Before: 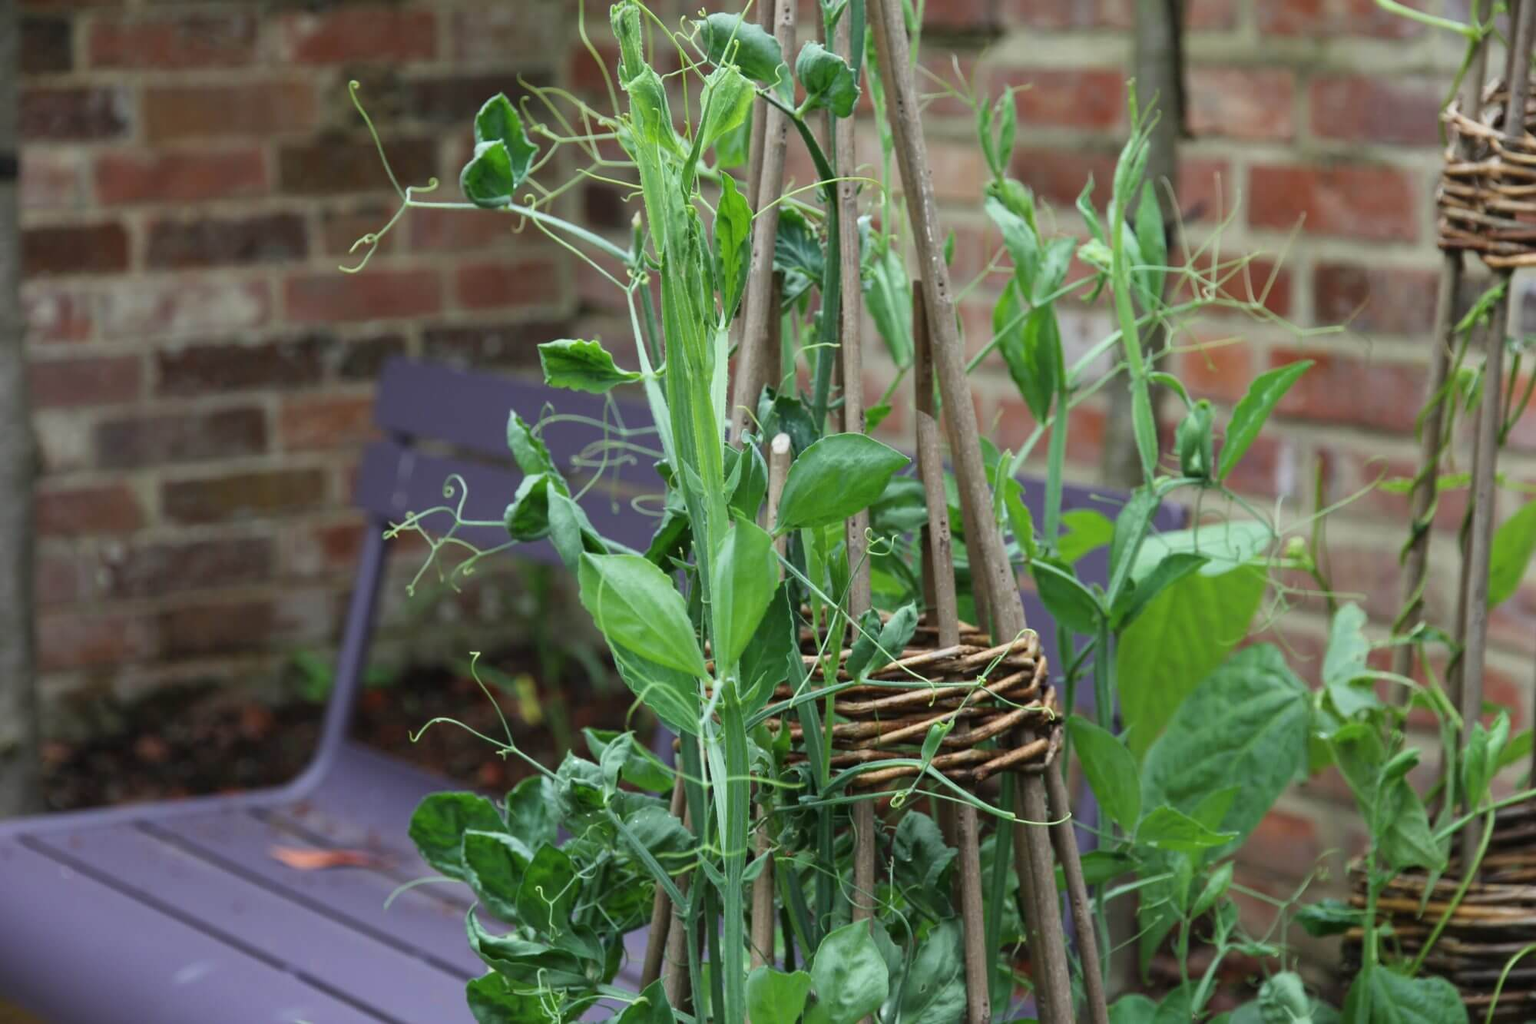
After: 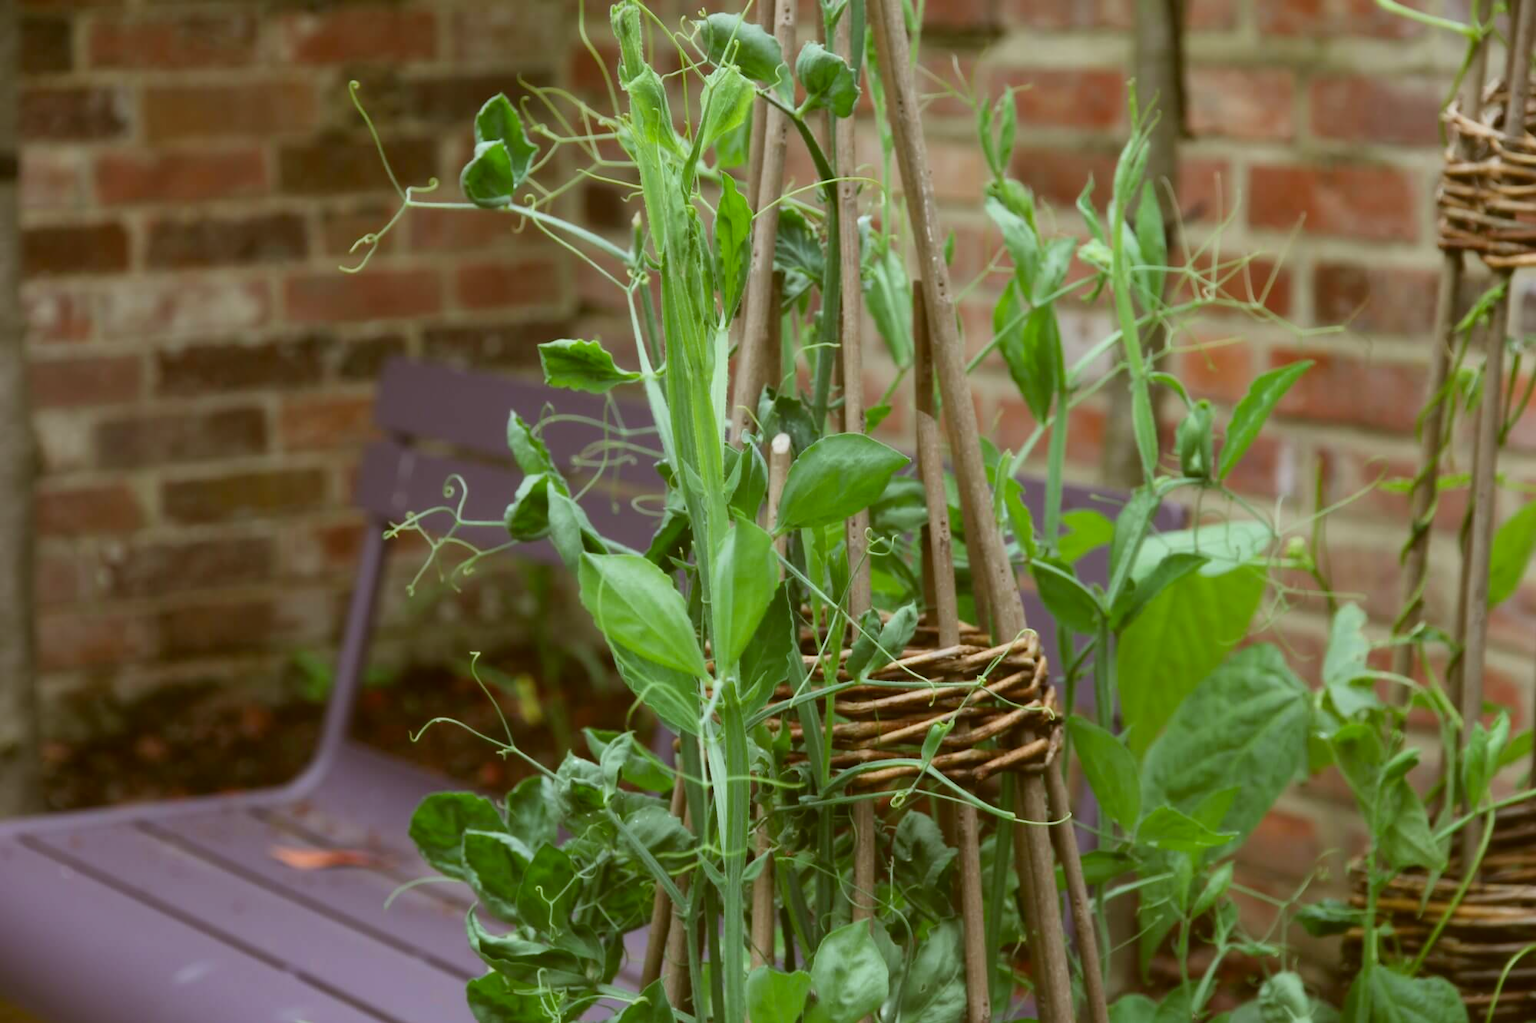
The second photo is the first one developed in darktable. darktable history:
color correction: highlights a* -0.482, highlights b* 0.161, shadows a* 4.66, shadows b* 20.72
contrast equalizer: octaves 7, y [[0.502, 0.505, 0.512, 0.529, 0.564, 0.588], [0.5 ×6], [0.502, 0.505, 0.512, 0.529, 0.564, 0.588], [0, 0.001, 0.001, 0.004, 0.008, 0.011], [0, 0.001, 0.001, 0.004, 0.008, 0.011]], mix -1
